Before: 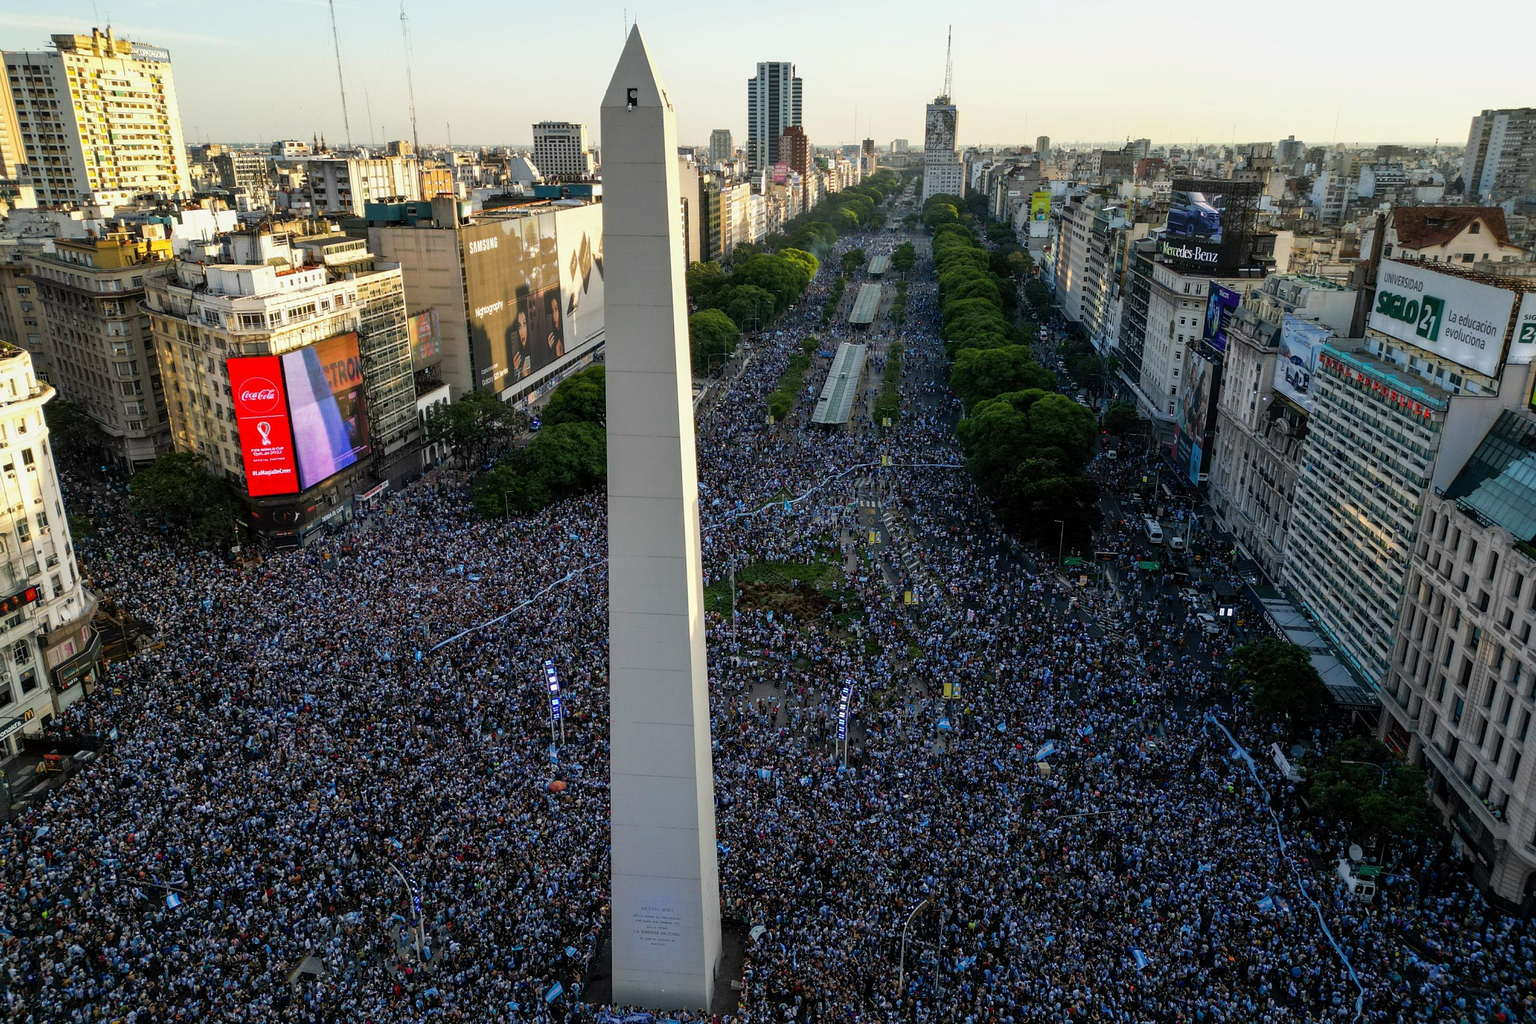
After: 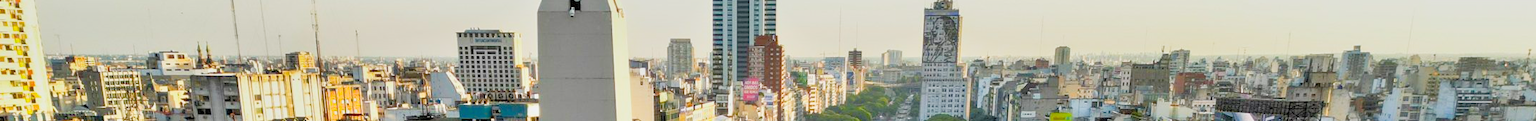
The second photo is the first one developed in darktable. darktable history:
tone equalizer: -8 EV 2 EV, -7 EV 2 EV, -6 EV 2 EV, -5 EV 2 EV, -4 EV 2 EV, -3 EV 1.5 EV, -2 EV 1 EV, -1 EV 0.5 EV
filmic rgb: black relative exposure -5 EV, white relative exposure 3.5 EV, hardness 3.19, contrast 1.2, highlights saturation mix -50%
crop and rotate: left 9.644%, top 9.491%, right 6.021%, bottom 80.509%
color balance rgb: perceptual saturation grading › global saturation 20%, global vibrance 20%
